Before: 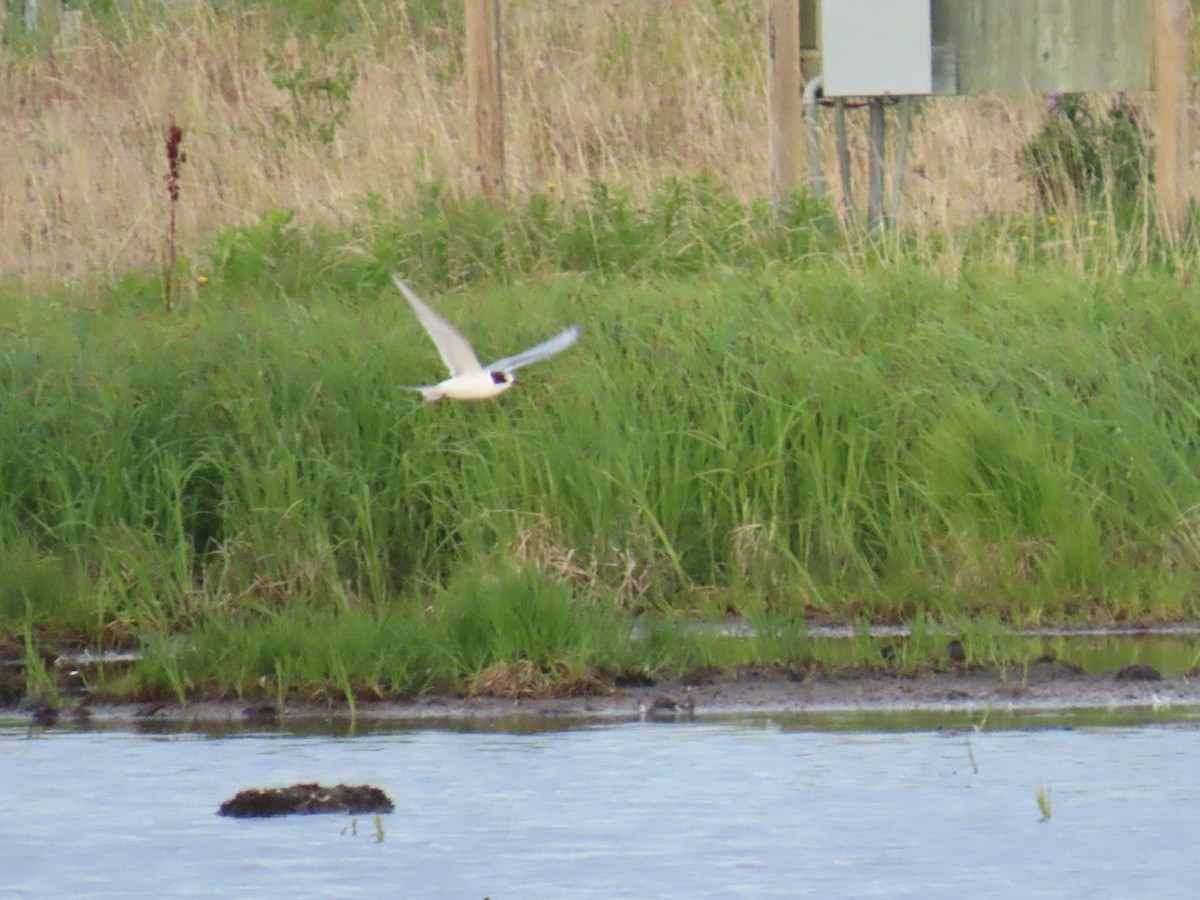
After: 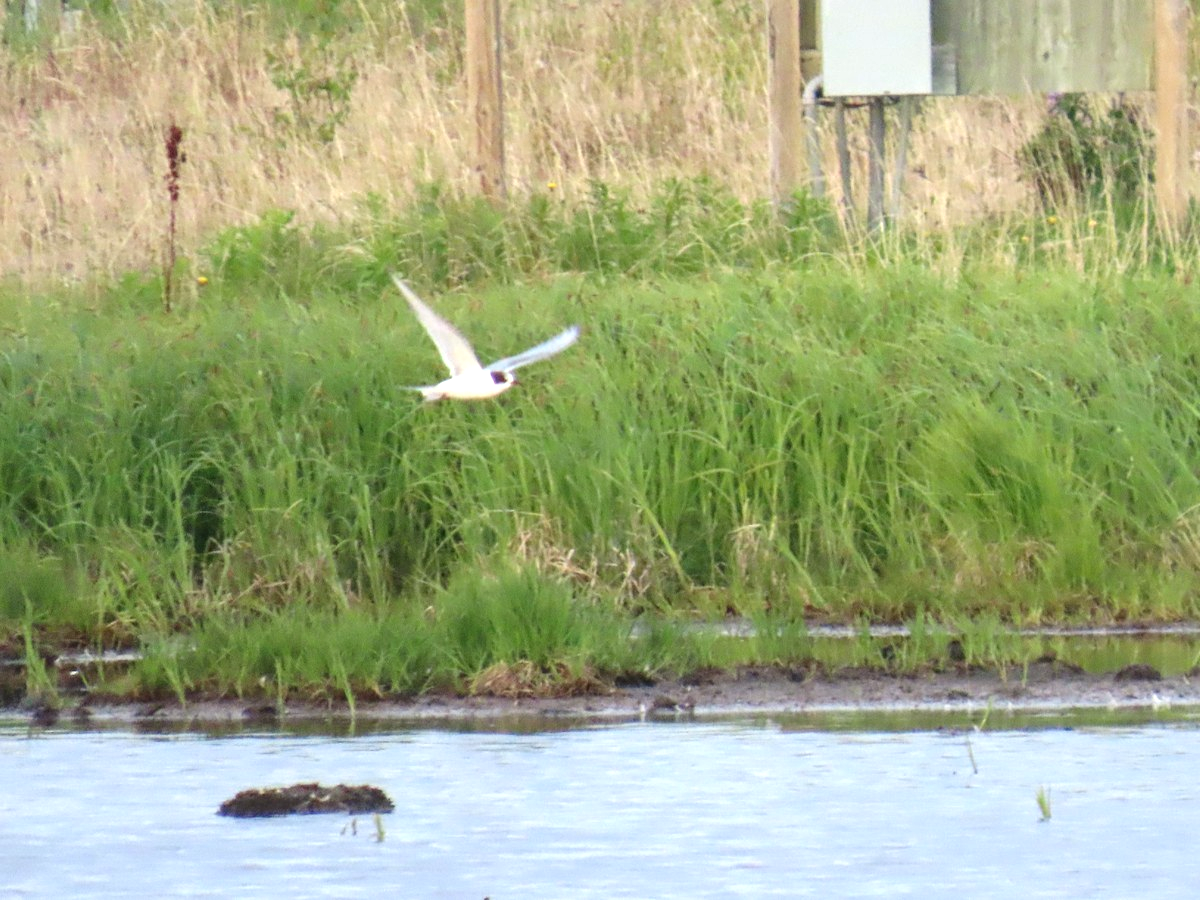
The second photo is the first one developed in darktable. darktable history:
local contrast: on, module defaults
exposure: exposure 0.548 EV, compensate exposure bias true, compensate highlight preservation false
